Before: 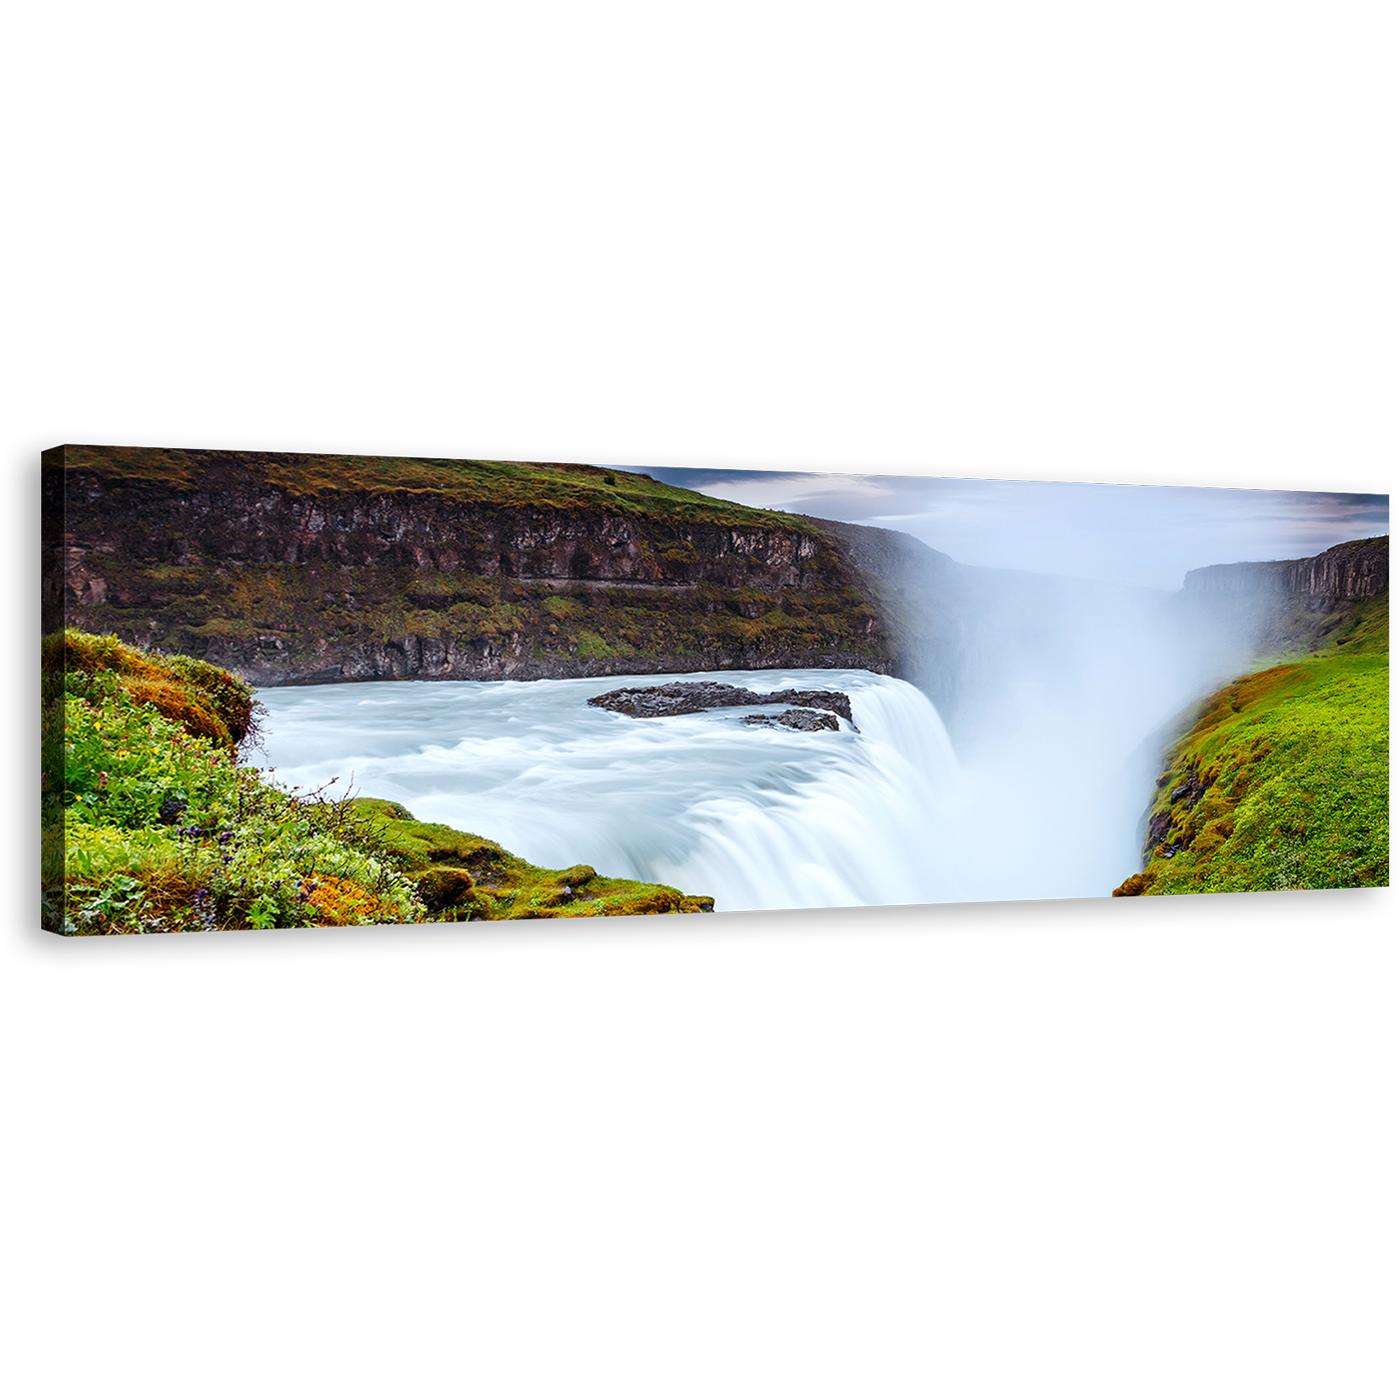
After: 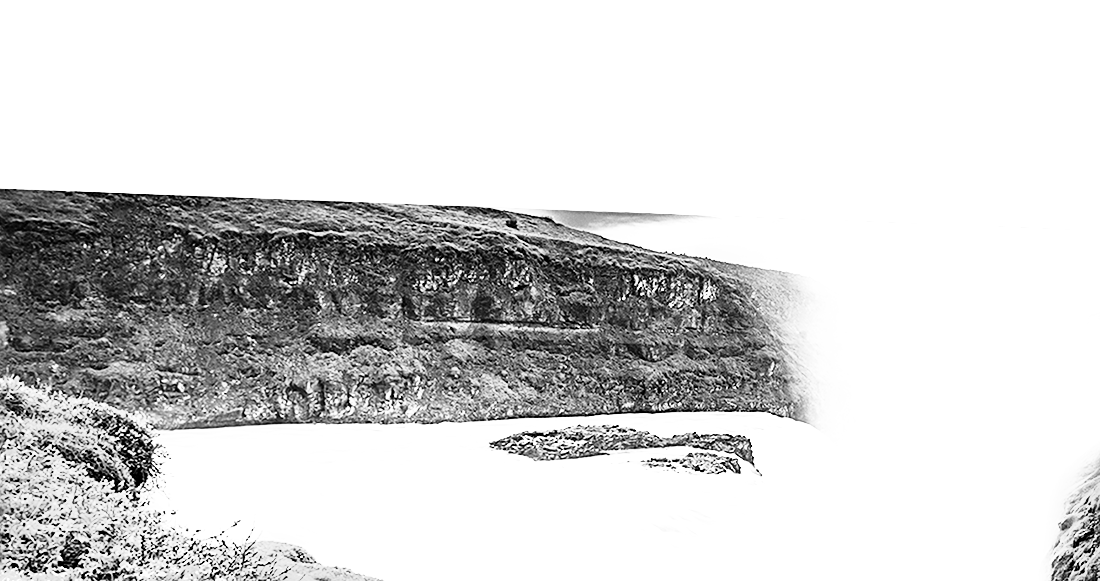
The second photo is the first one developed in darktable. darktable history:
monochrome: on, module defaults
exposure: black level correction 0, exposure 0.7 EV, compensate exposure bias true, compensate highlight preservation false
crop: left 7.036%, top 18.398%, right 14.379%, bottom 40.043%
sharpen: on, module defaults
base curve: curves: ch0 [(0, 0) (0.012, 0.01) (0.073, 0.168) (0.31, 0.711) (0.645, 0.957) (1, 1)], preserve colors none
color balance rgb: linear chroma grading › shadows 10%, linear chroma grading › highlights 10%, linear chroma grading › global chroma 15%, linear chroma grading › mid-tones 15%, perceptual saturation grading › global saturation 40%, perceptual saturation grading › highlights -25%, perceptual saturation grading › mid-tones 35%, perceptual saturation grading › shadows 35%, perceptual brilliance grading › global brilliance 11.29%, global vibrance 11.29%
white balance: red 1.066, blue 1.119
